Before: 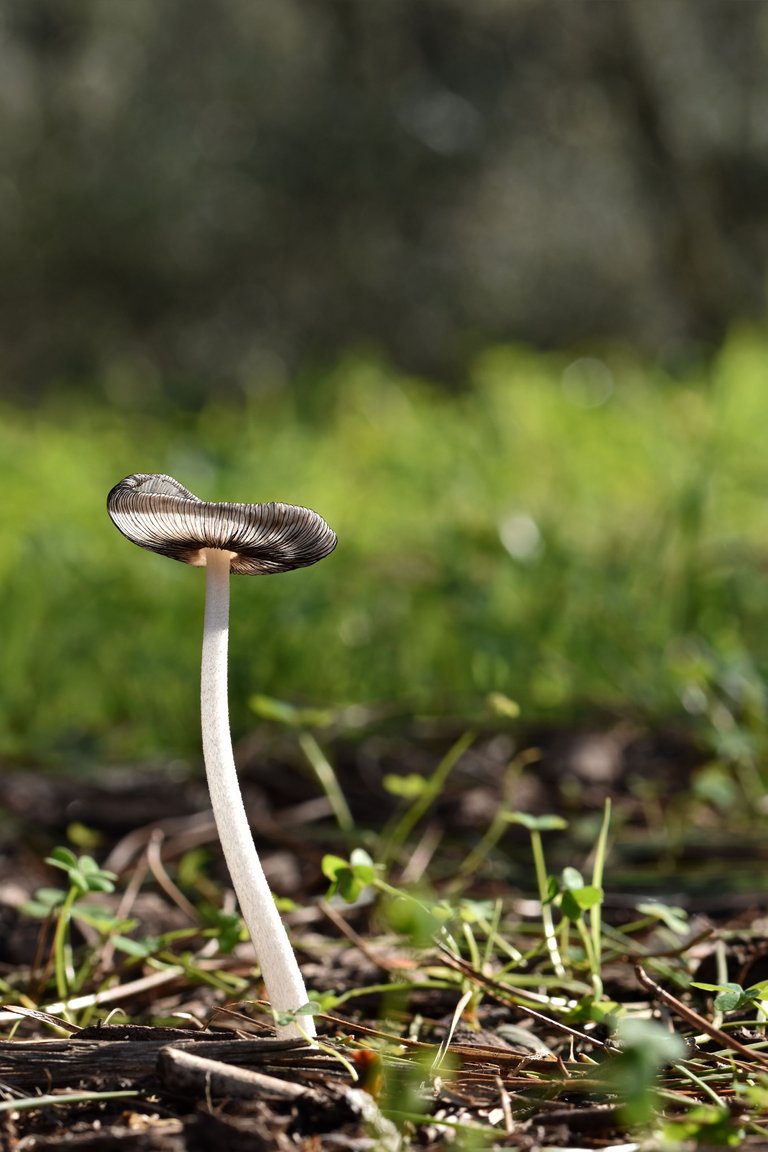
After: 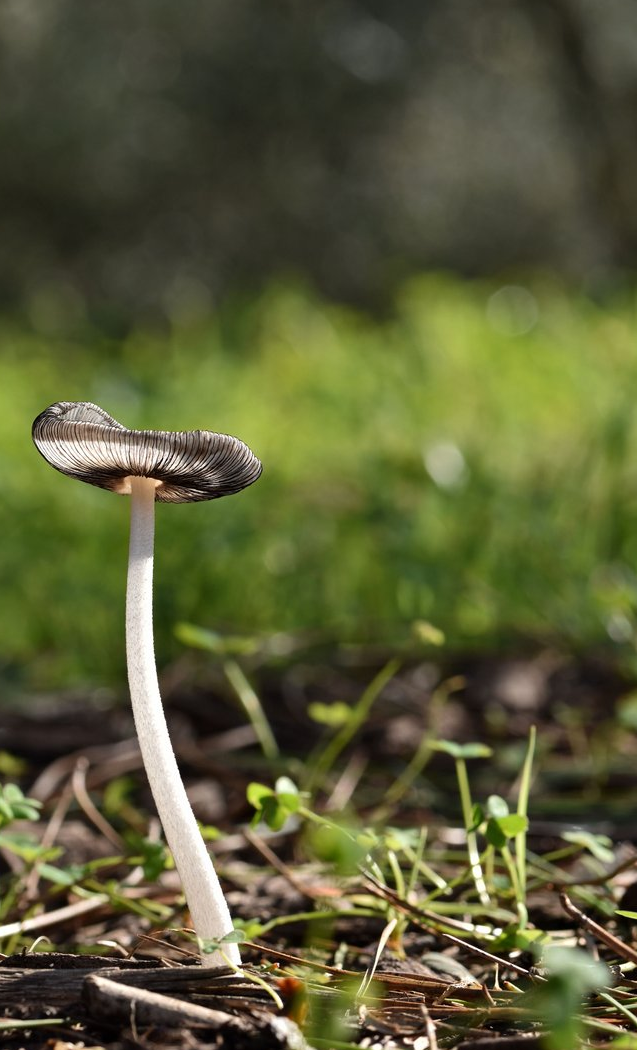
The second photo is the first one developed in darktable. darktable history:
crop: left 9.78%, top 6.309%, right 7.177%, bottom 2.494%
